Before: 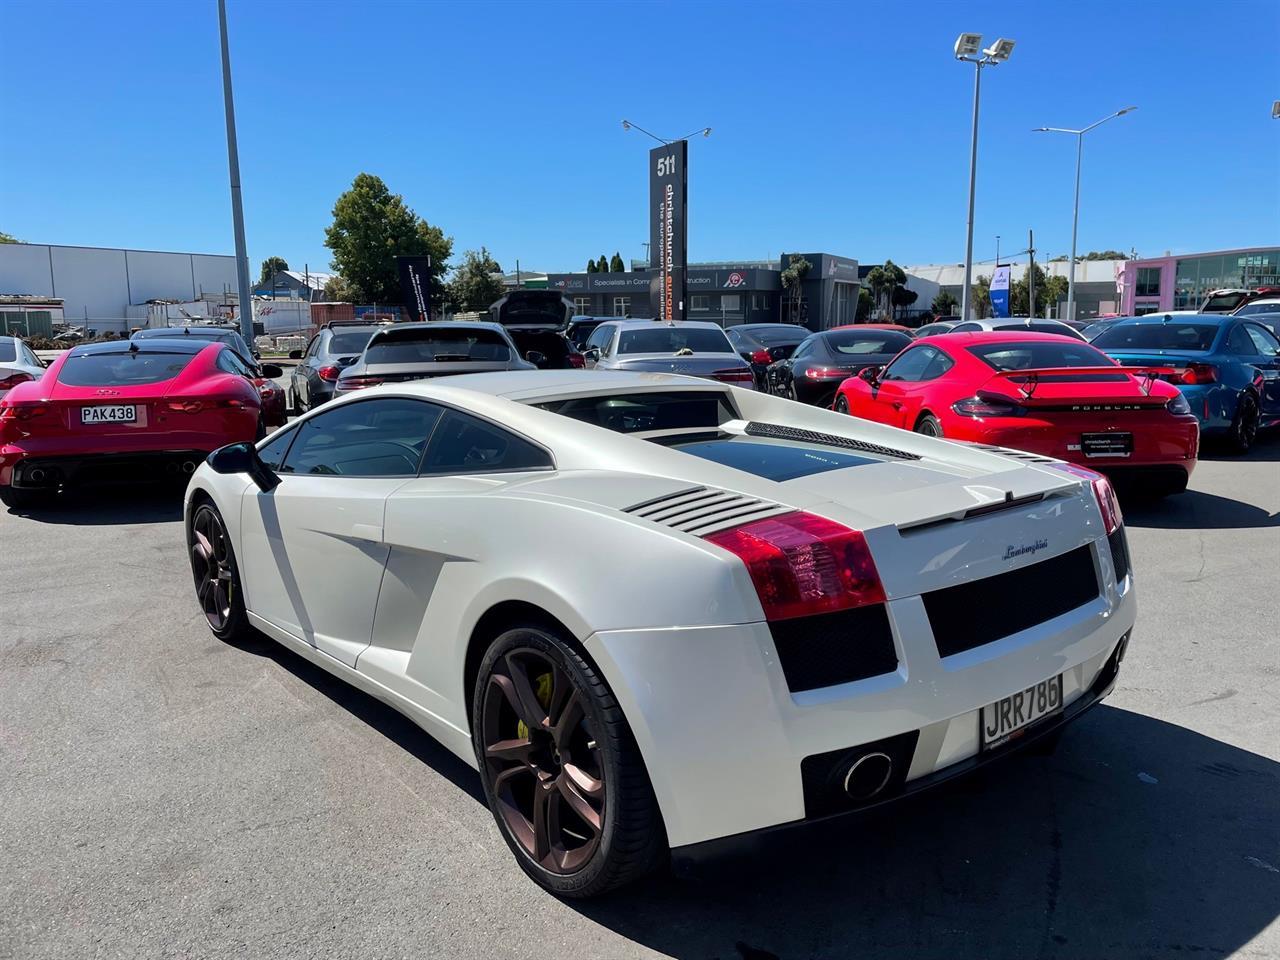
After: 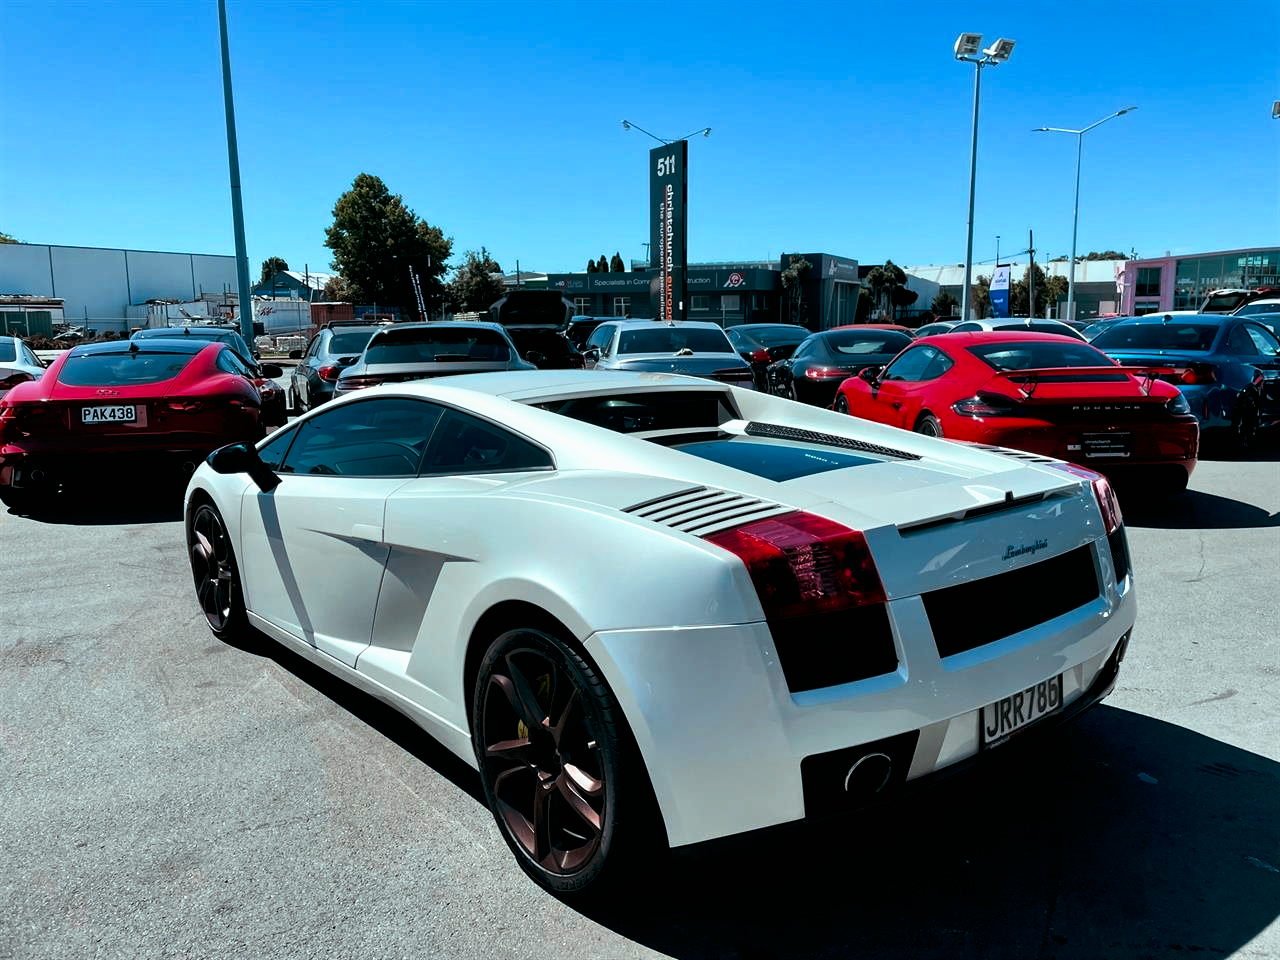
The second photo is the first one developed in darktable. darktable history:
color look up table: target L [88.56, 79.23, 67.41, 64.98, 51.47, 34.05, 198.16, 92.87, 90.31, 75.92, 72.6, 79.91, 64.22, 63.9, 63.77, 65.76, 54.19, 46.92, 49.72, 45.99, 35.88, 29.41, 85.87, 80.45, 80.4, 74.72, 53.17, 49.12, 49.66, 52.49, 44.62, 33.33, 26.6, 23.32, 23.91, 20.75, 17.67, 13.74, 11.53, 10.37, 81.47, 82.08, 81.11, 81.32, 81.32, 72.46, 66.29, 52.6, 45.04], target a [-9.023, -6.762, -17.91, -47.12, -39.51, -11, 0, -0.001, -9.677, 12.08, 11.6, -2.538, 35.97, 26.69, 15.95, -4.721, 36.41, 43.74, 41.02, 40.46, 35.56, 11.34, -9.62, -2.844, -6.696, -6.245, 0.883, 36.85, 21.18, -7.899, -0.645, 5.457, -0.971, 10.55, 10.62, -3.02, -3.873, -3.789, -4.414, -9.623, -8.969, -15.25, -9.604, -12.38, -11.42, -40.2, -27.08, -17.97, -11.81], target b [-3.768, -3.198, 42.22, 16.54, 20.37, 13.63, 0.001, 0.005, -3.476, 61.04, 58.57, -2.038, 52.78, 54.63, 11.96, -2.727, 47.31, 29.2, 5.564, 21.68, 24.18, 10.94, -3.357, -2.778, -3.471, -2.699, -23.27, -4.045, -22.71, -43.88, -1.824, -42.48, -2.115, -9.452, -37.38, -0.792, -2.013, -1.913, -1.031, -1.773, -4.288, -7.886, -5.514, -6.34, -8.586, -9.902, -28.22, -29.3, -24.68], num patches 49
tone curve: curves: ch0 [(0, 0) (0.003, 0) (0.011, 0.001) (0.025, 0.003) (0.044, 0.004) (0.069, 0.007) (0.1, 0.01) (0.136, 0.033) (0.177, 0.082) (0.224, 0.141) (0.277, 0.208) (0.335, 0.282) (0.399, 0.363) (0.468, 0.451) (0.543, 0.545) (0.623, 0.647) (0.709, 0.756) (0.801, 0.87) (0.898, 0.972) (1, 1)], preserve colors none
